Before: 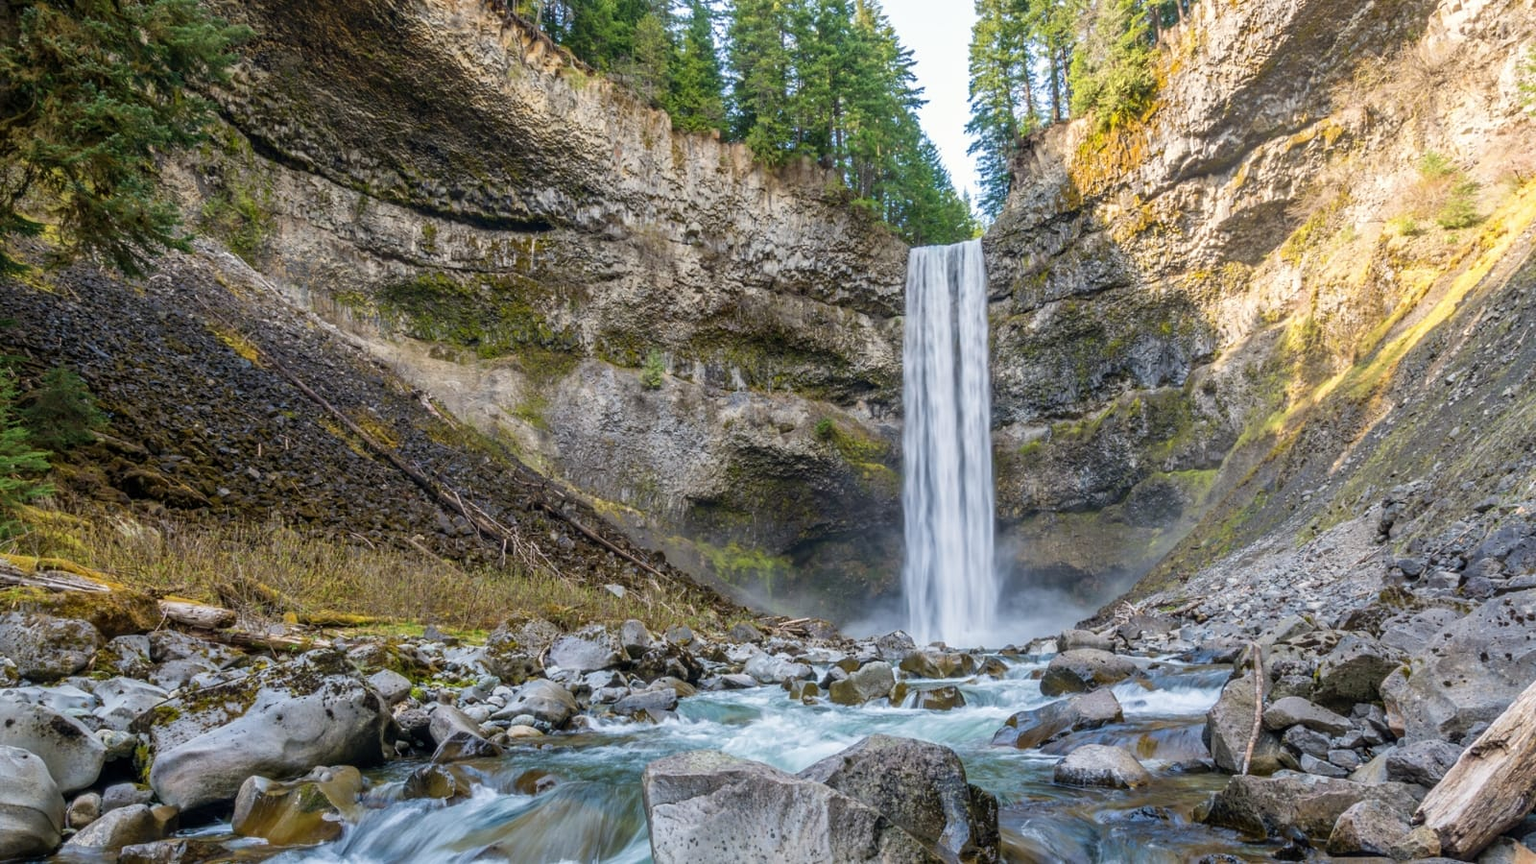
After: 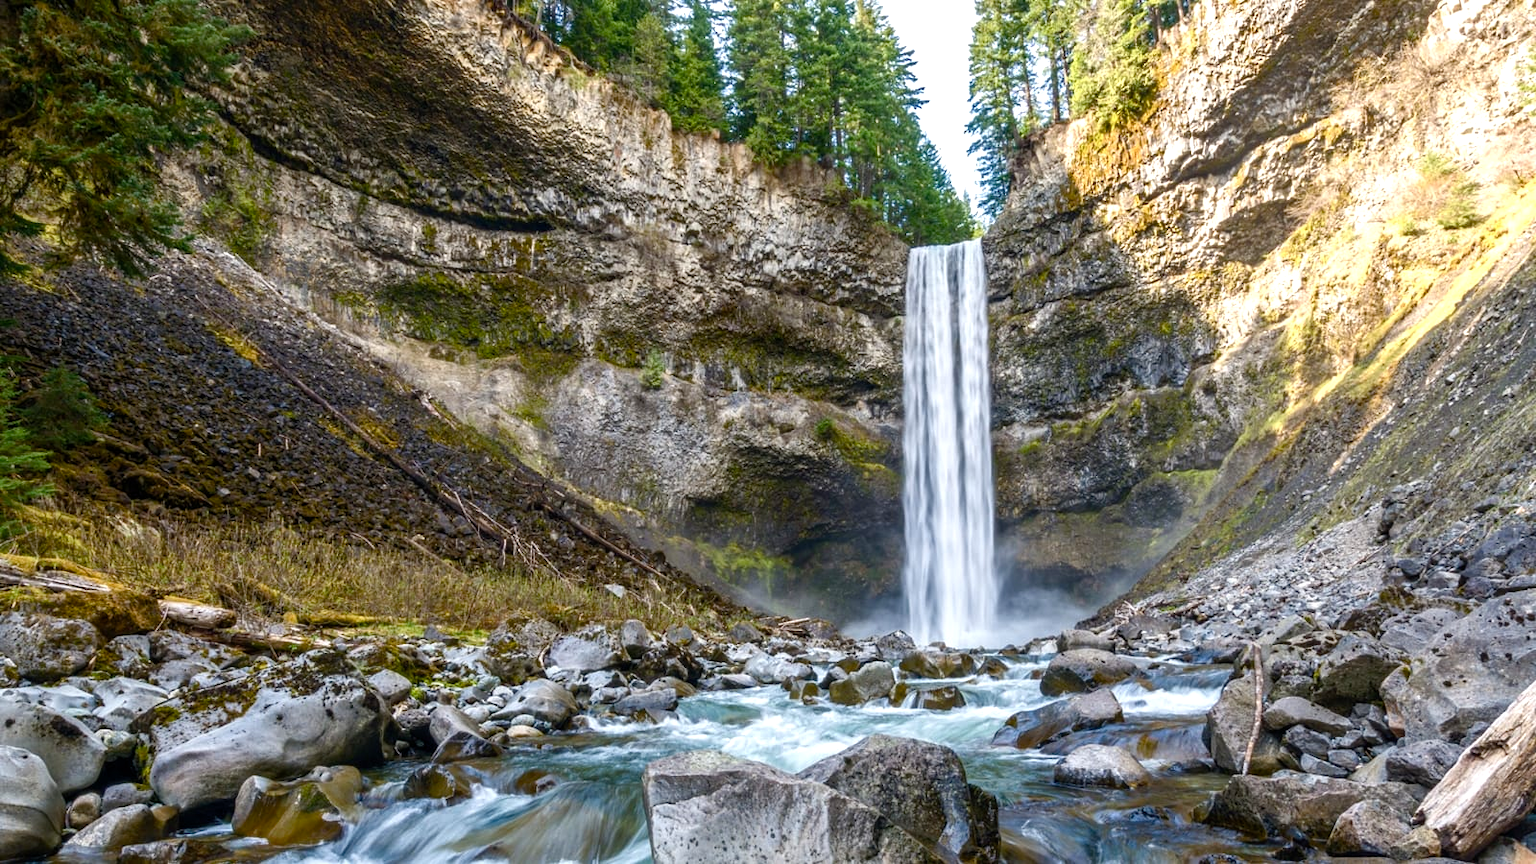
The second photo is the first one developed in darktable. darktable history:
color balance rgb: perceptual saturation grading › global saturation 20%, perceptual saturation grading › highlights -50.491%, perceptual saturation grading › shadows 30.305%, perceptual brilliance grading › highlights 13.941%, perceptual brilliance grading › shadows -18.372%, global vibrance 20%
